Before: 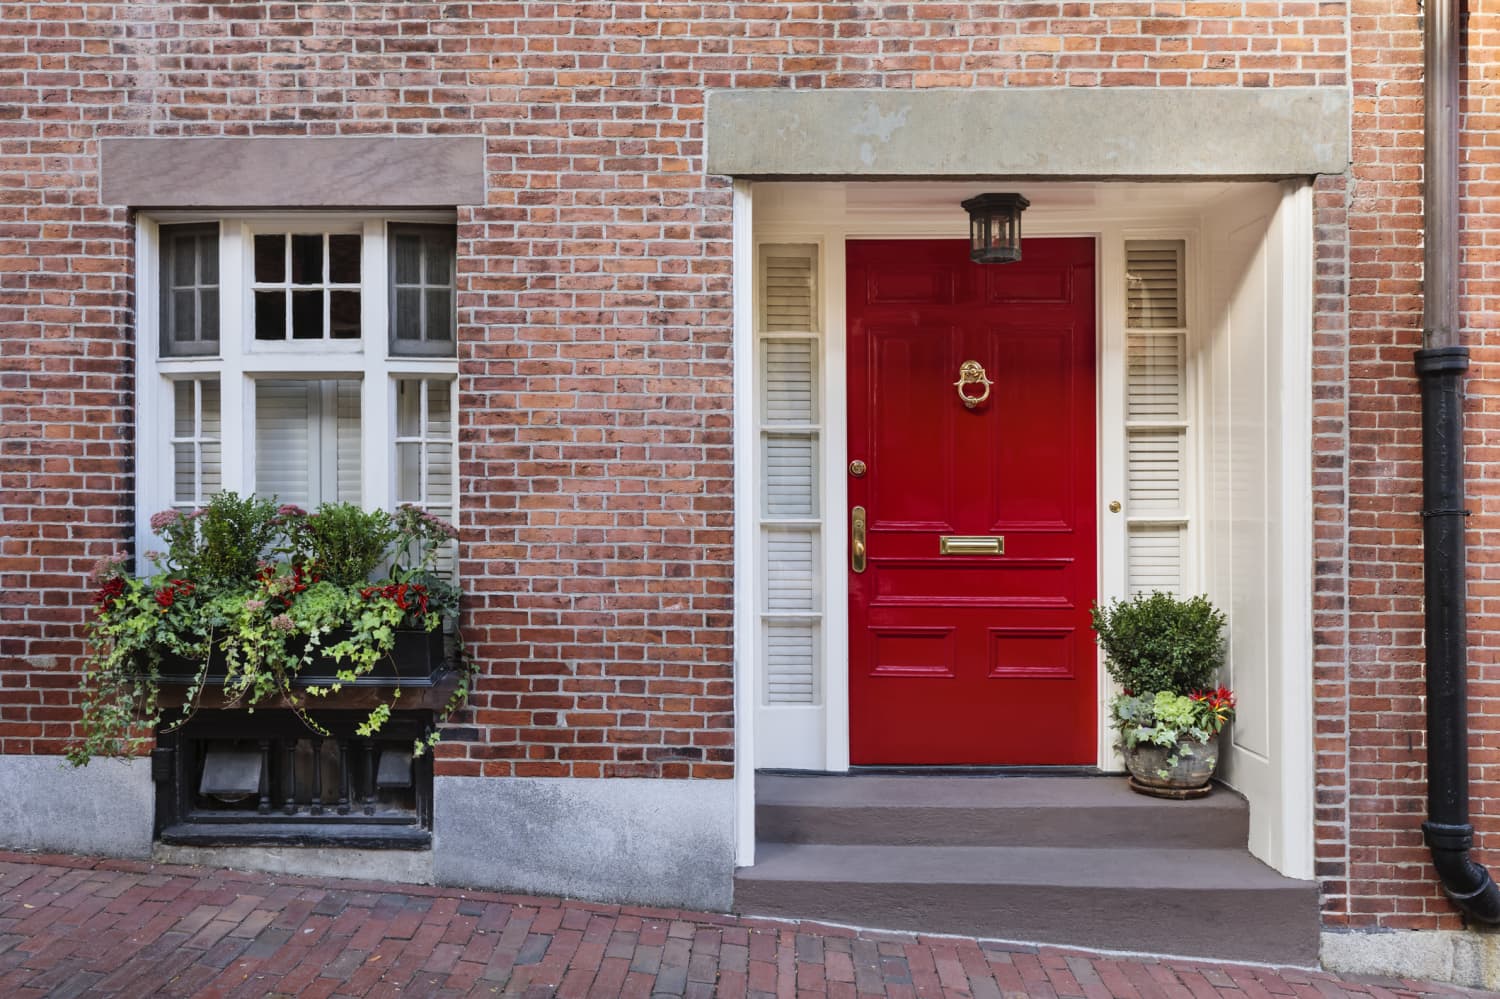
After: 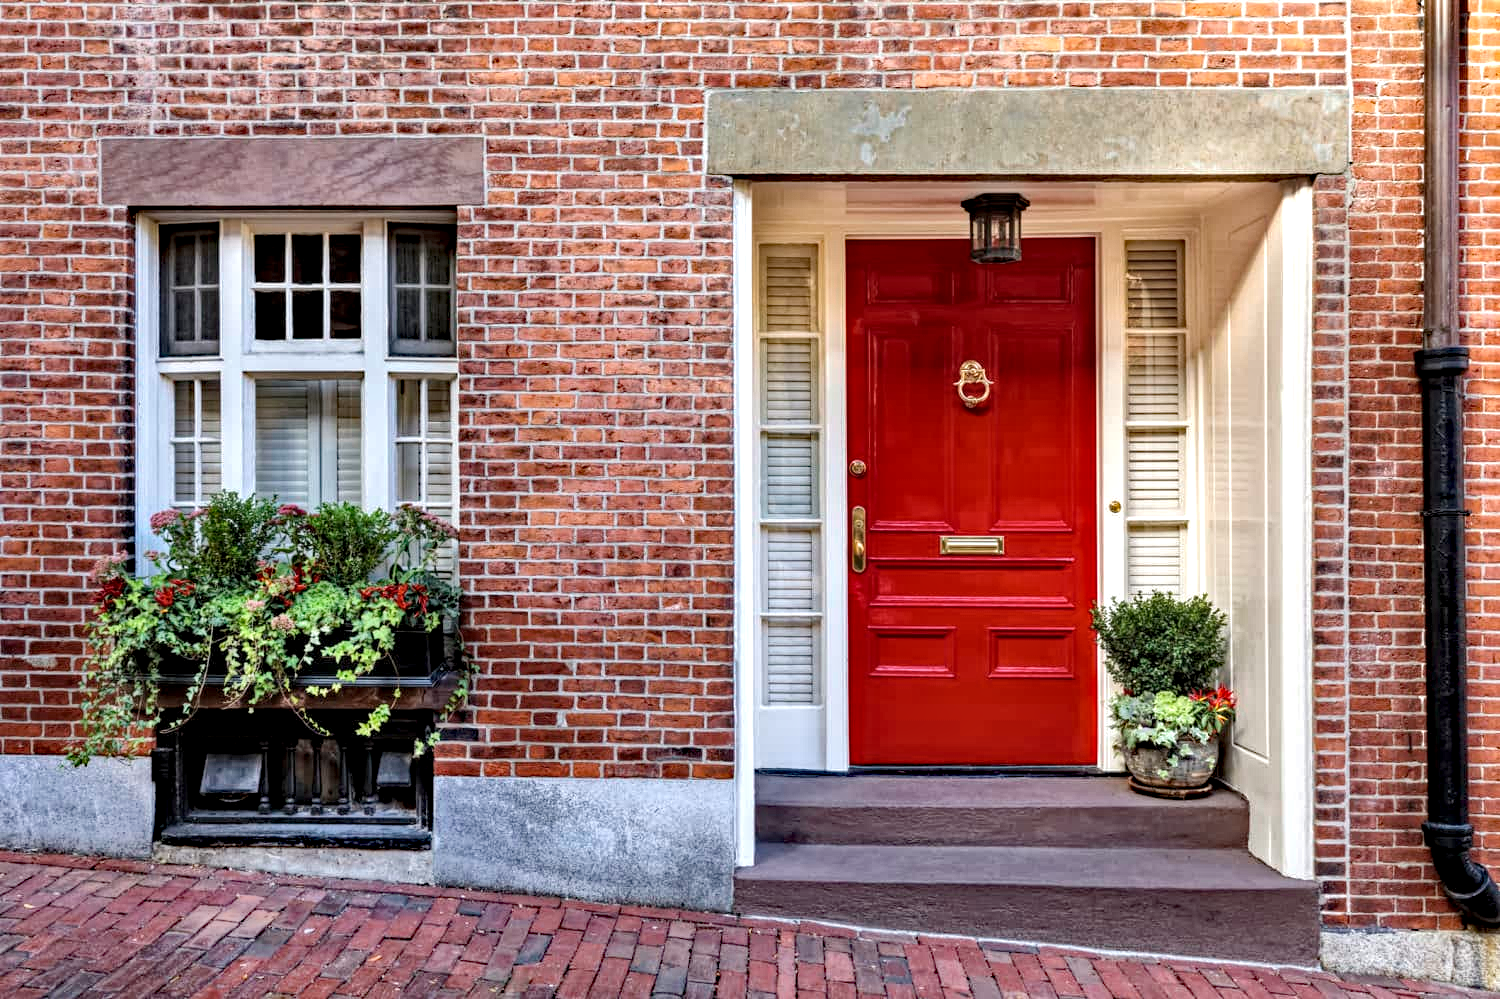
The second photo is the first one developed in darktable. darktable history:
local contrast: highlights 100%, shadows 99%, detail 201%, midtone range 0.2
shadows and highlights: radius 112.6, shadows 51.61, white point adjustment 9.01, highlights -3.7, soften with gaussian
haze removal: strength 0.517, distance 0.92, adaptive false
